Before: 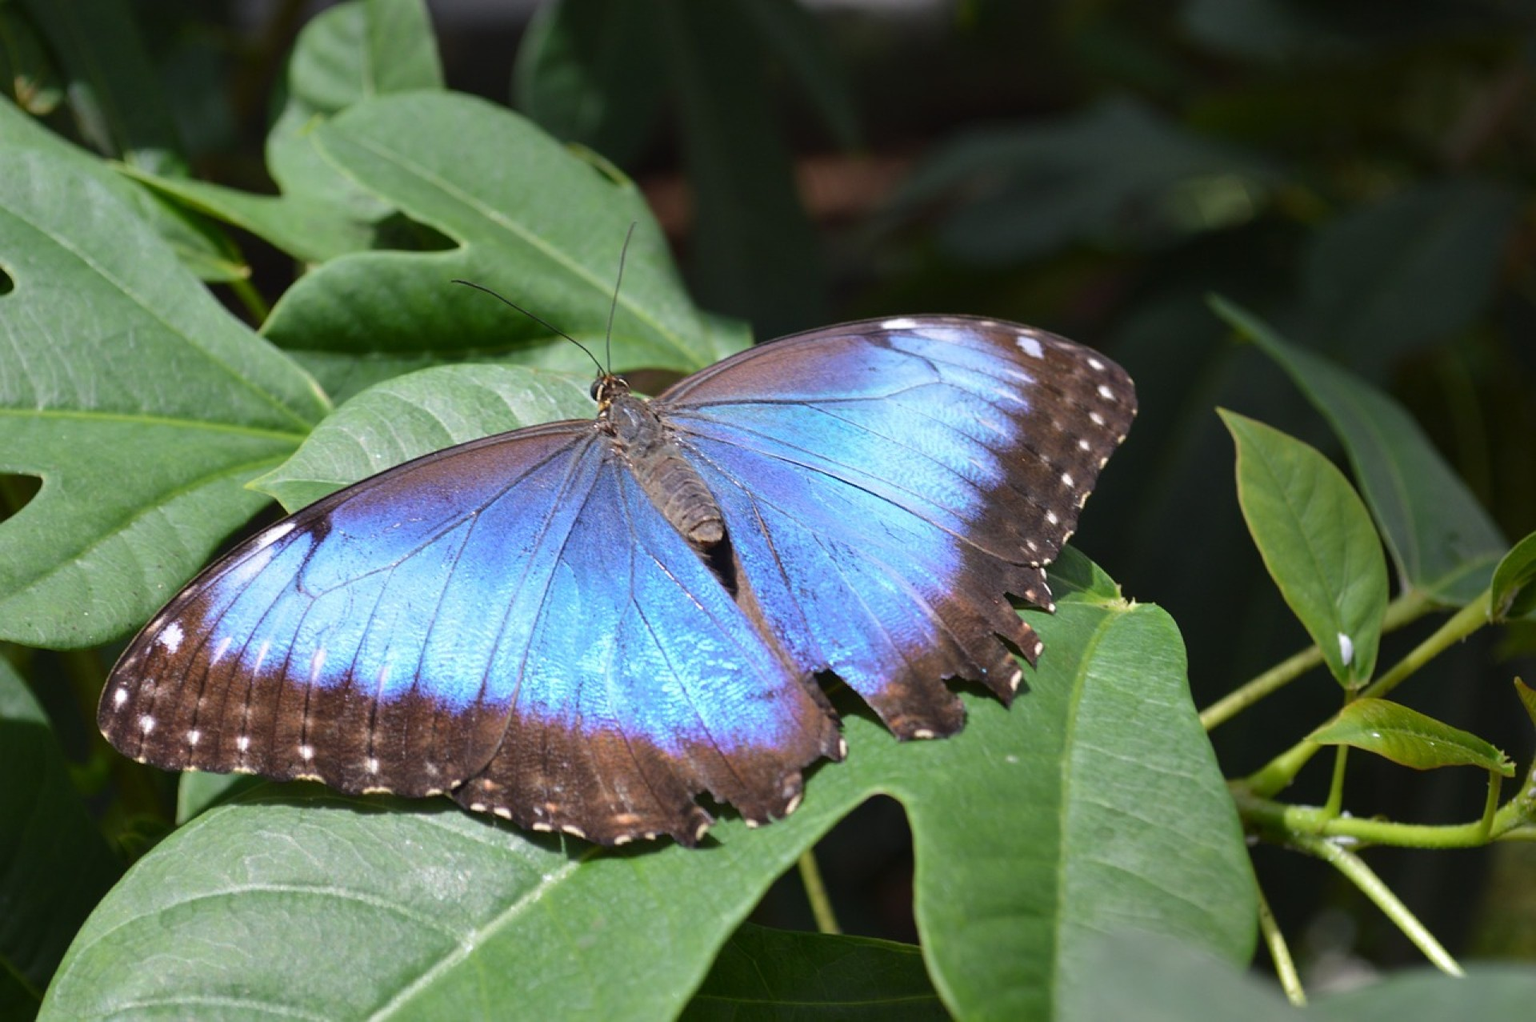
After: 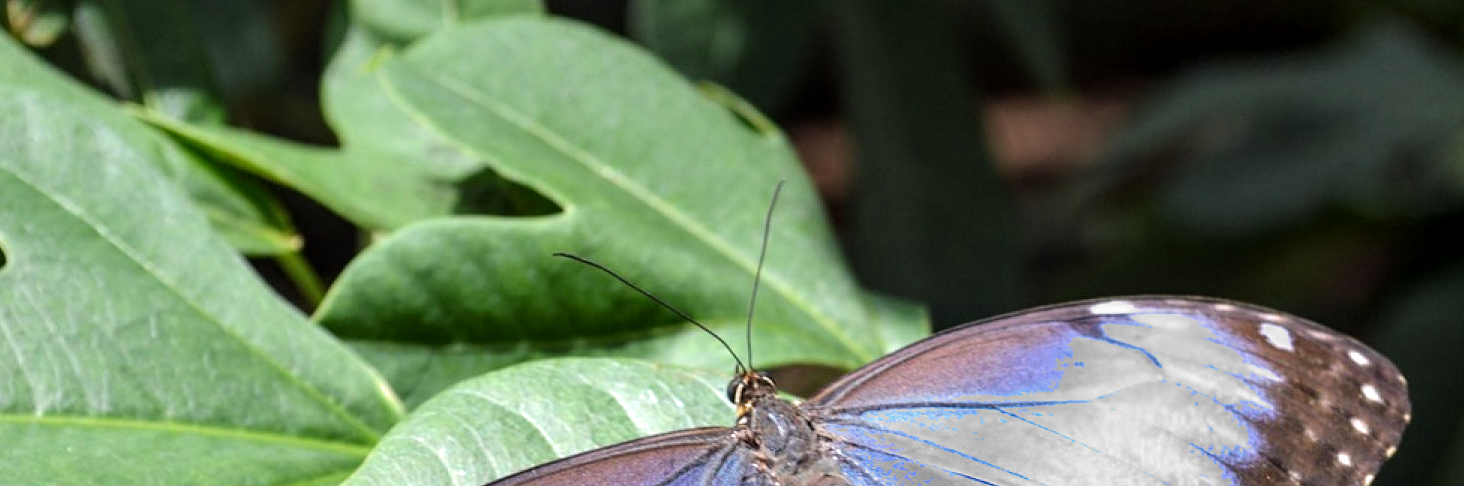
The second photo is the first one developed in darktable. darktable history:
white balance: emerald 1
exposure: exposure 0.6 EV, compensate highlight preservation false
local contrast: detail 130%
filmic rgb: middle gray luminance 18.42%, black relative exposure -11.45 EV, white relative exposure 2.55 EV, threshold 6 EV, target black luminance 0%, hardness 8.41, latitude 99%, contrast 1.084, shadows ↔ highlights balance 0.505%, add noise in highlights 0, preserve chrominance max RGB, color science v3 (2019), use custom middle-gray values true, iterations of high-quality reconstruction 0, contrast in highlights soft, enable highlight reconstruction true
crop: left 0.579%, top 7.627%, right 23.167%, bottom 54.275%
